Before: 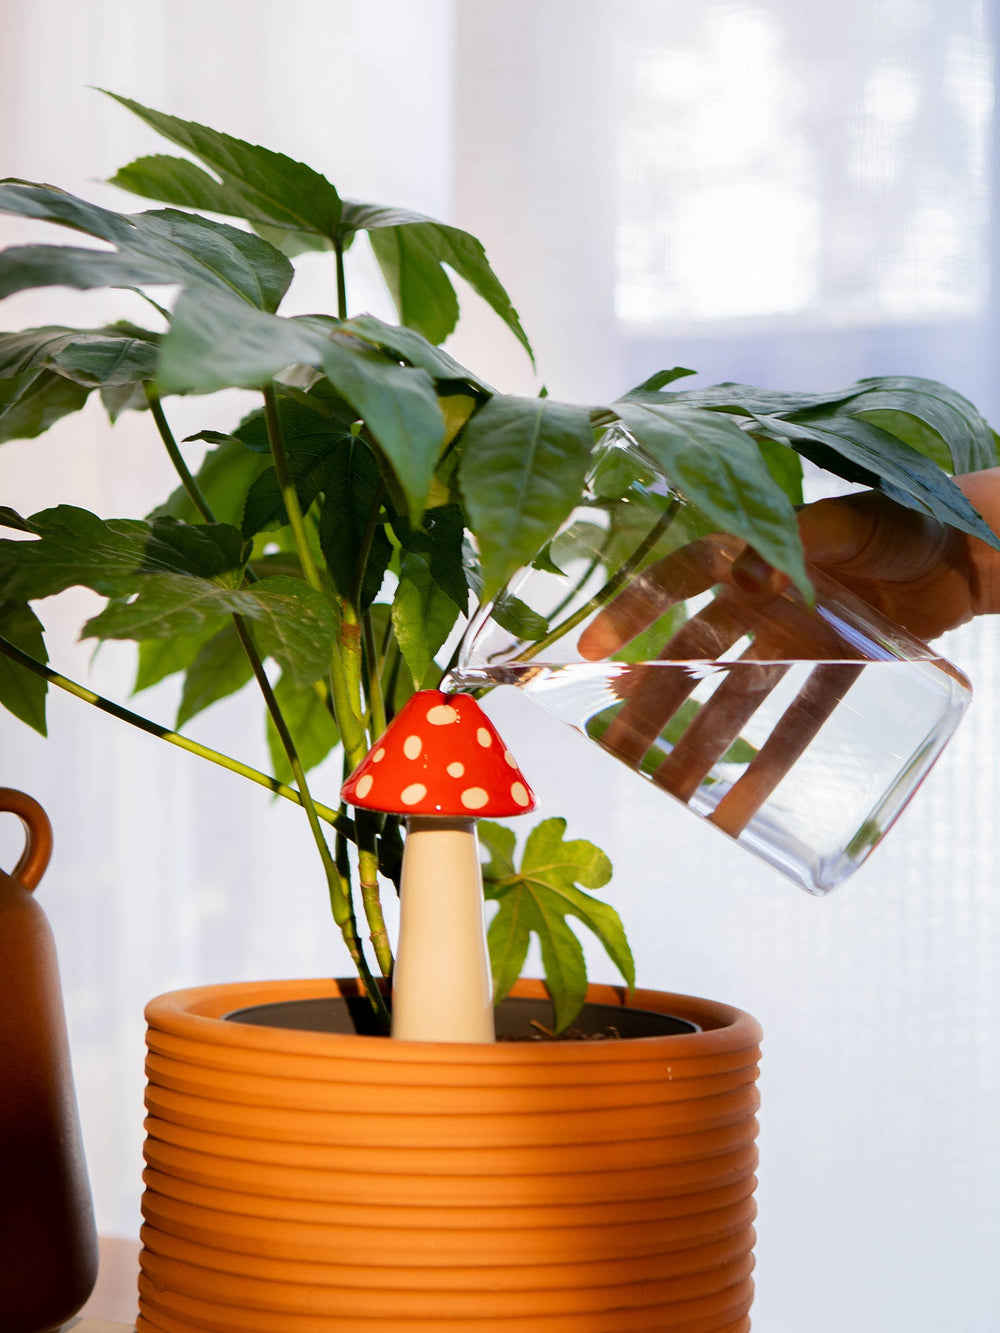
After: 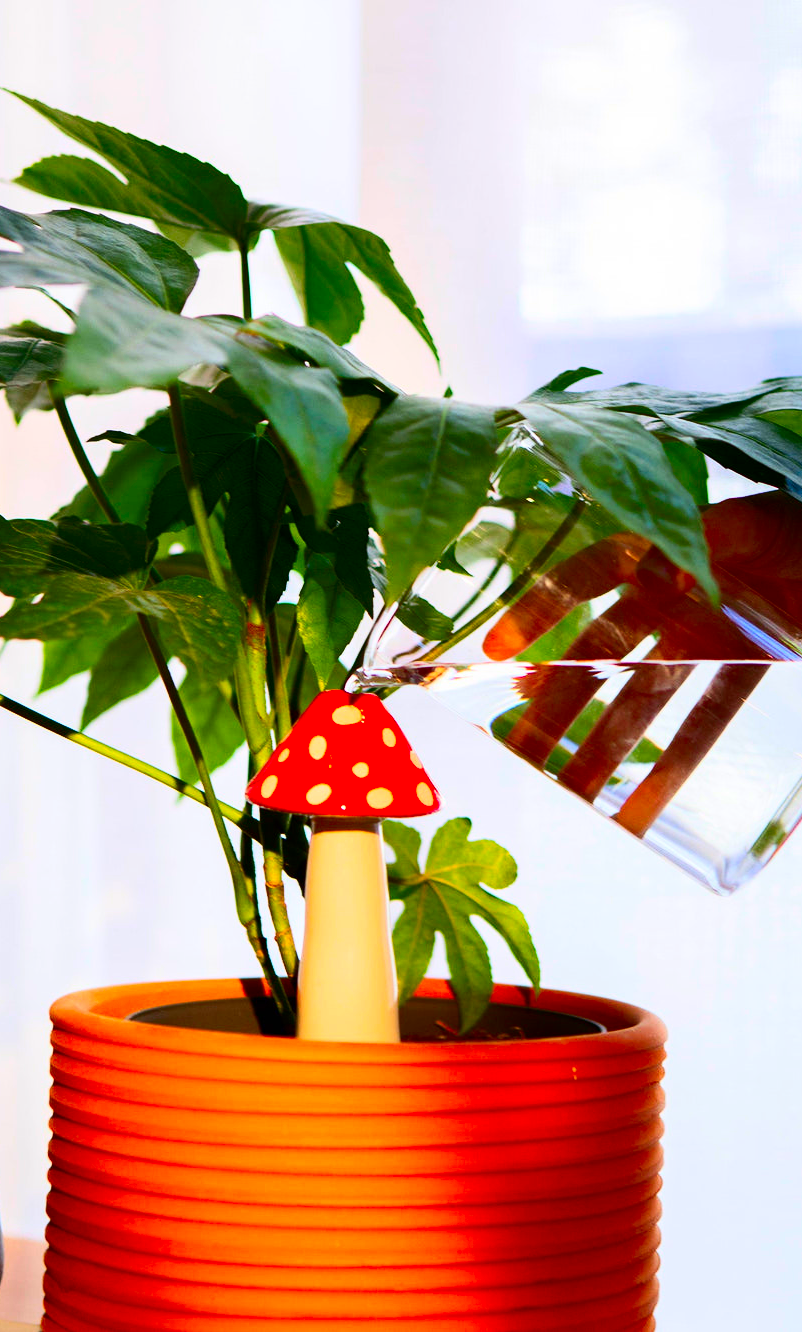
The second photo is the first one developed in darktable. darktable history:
crop and rotate: left 9.597%, right 10.195%
contrast brightness saturation: contrast 0.26, brightness 0.02, saturation 0.87
color correction: saturation 0.99
